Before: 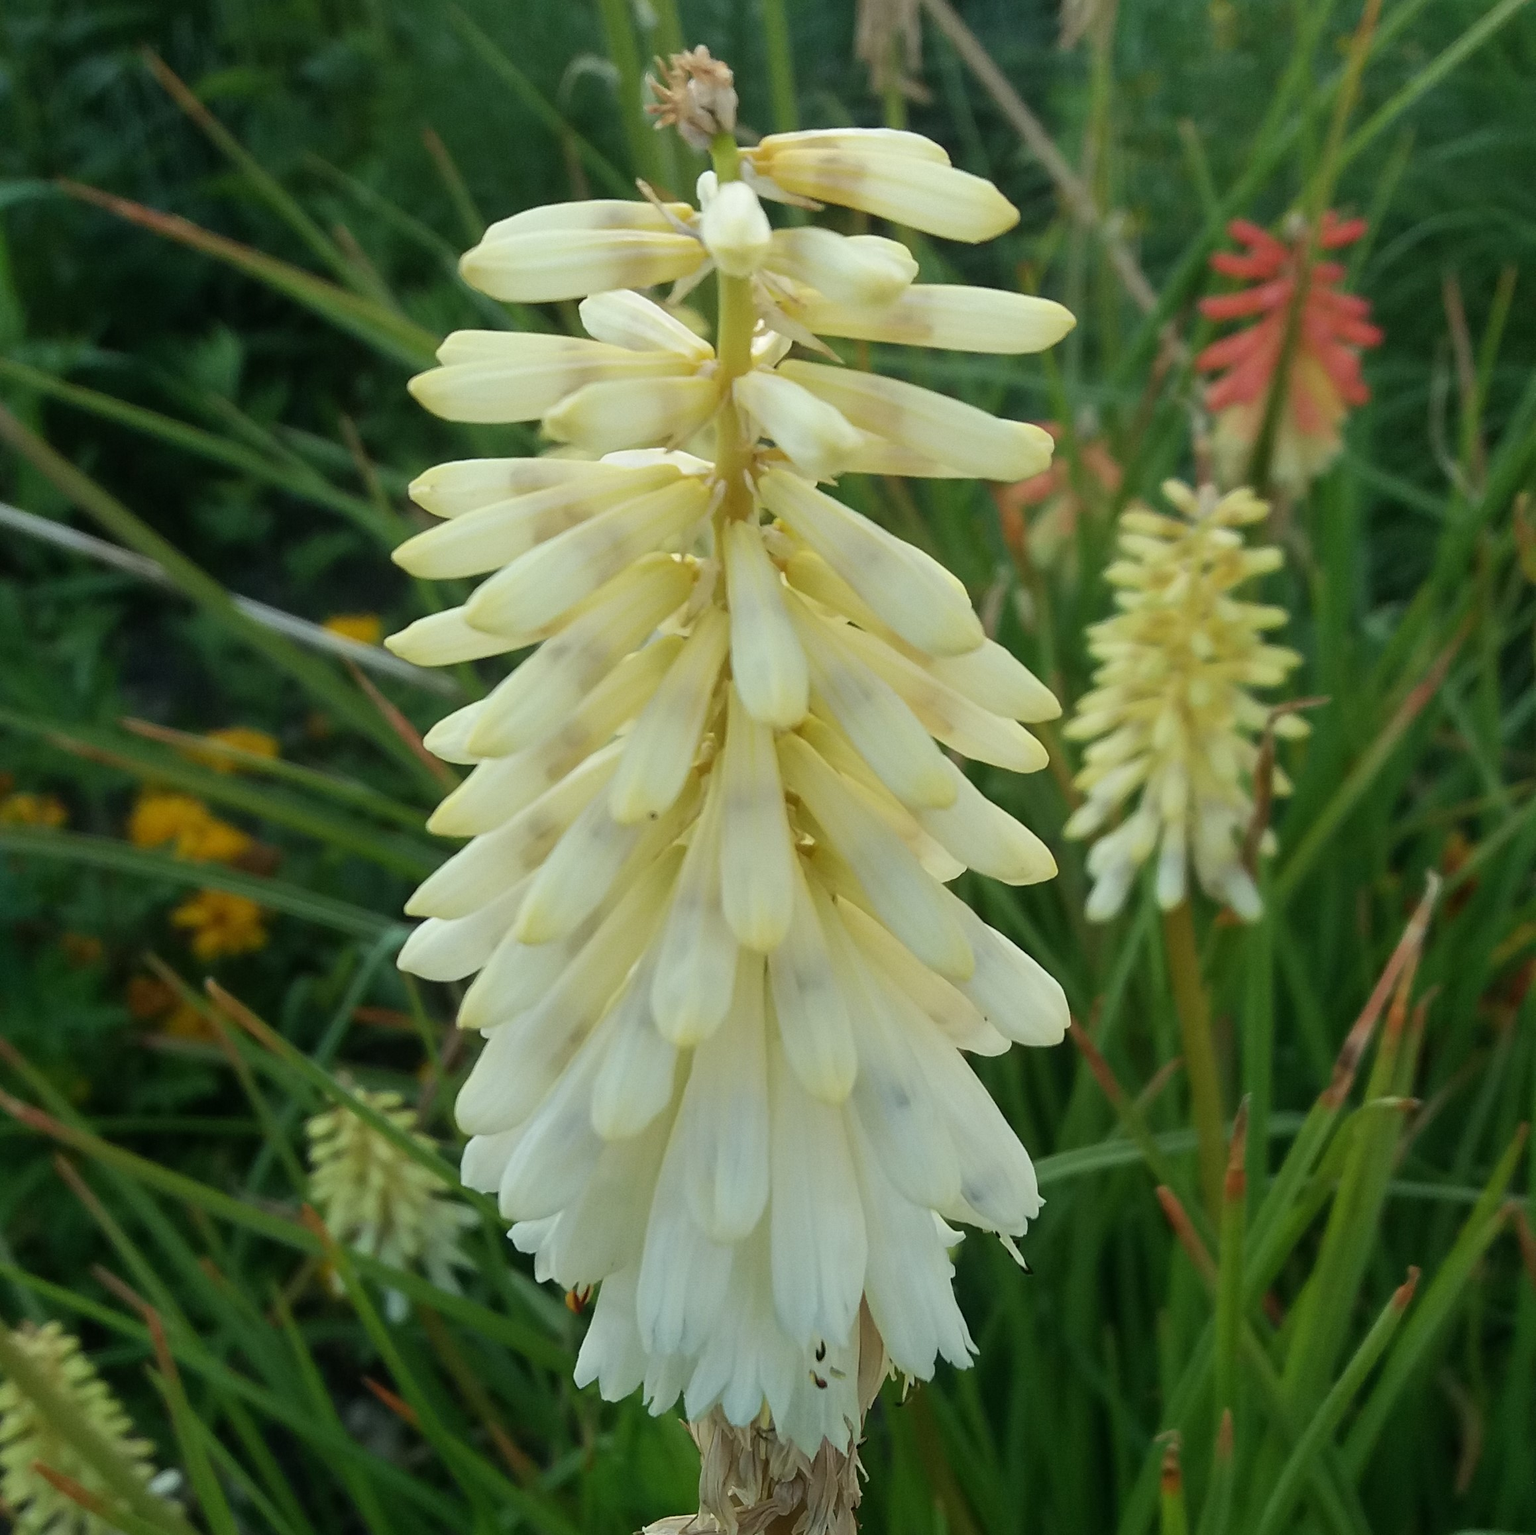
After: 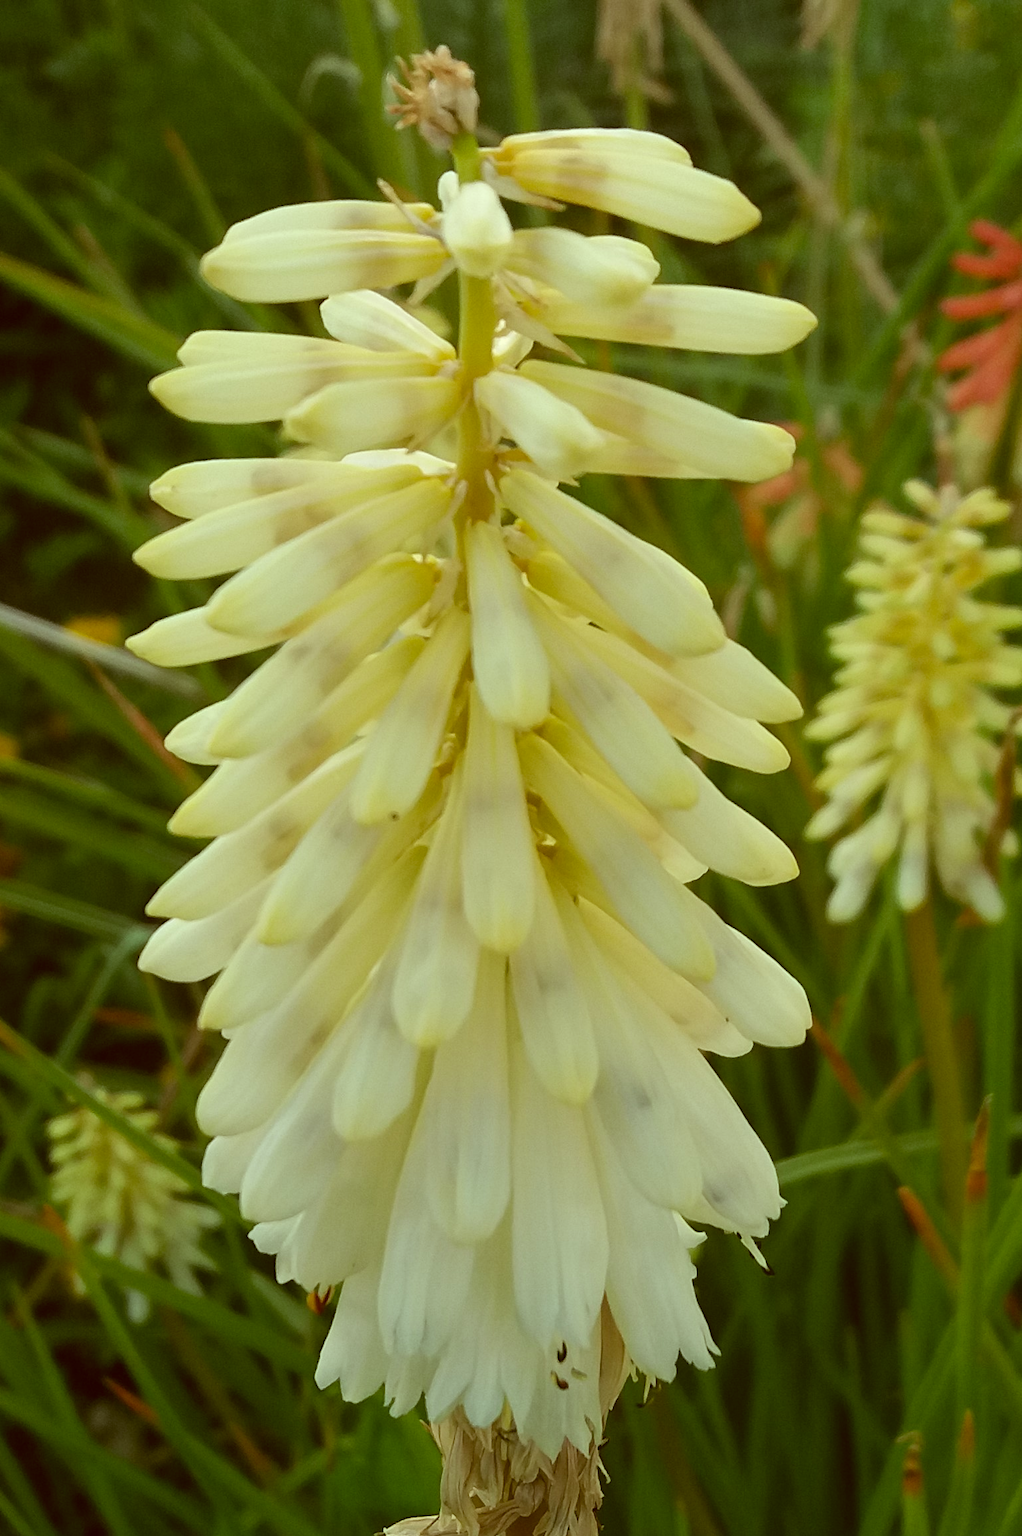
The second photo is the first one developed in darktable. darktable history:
color correction: highlights a* -5.3, highlights b* 9.8, shadows a* 9.8, shadows b* 24.26
crop: left 16.899%, right 16.556%
